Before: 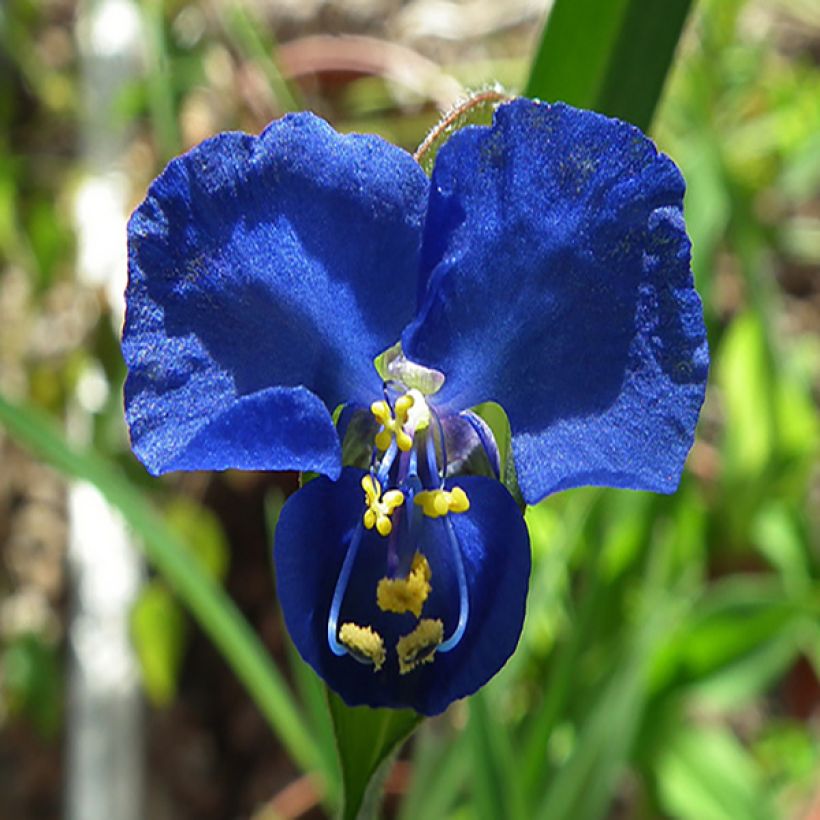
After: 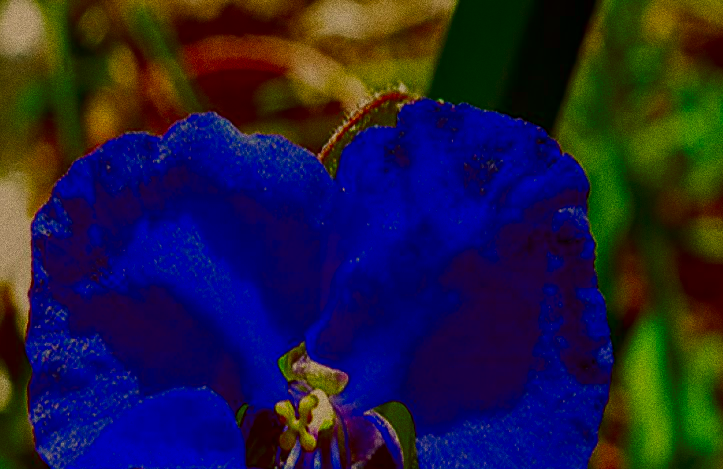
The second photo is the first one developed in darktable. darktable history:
local contrast: on, module defaults
crop and rotate: left 11.812%, bottom 42.776%
grain: coarseness 0.09 ISO, strength 40%
color correction: highlights a* 1.12, highlights b* 24.26, shadows a* 15.58, shadows b* 24.26
filmic rgb: black relative exposure -7.32 EV, white relative exposure 5.09 EV, hardness 3.2
contrast brightness saturation: brightness -1, saturation 1
